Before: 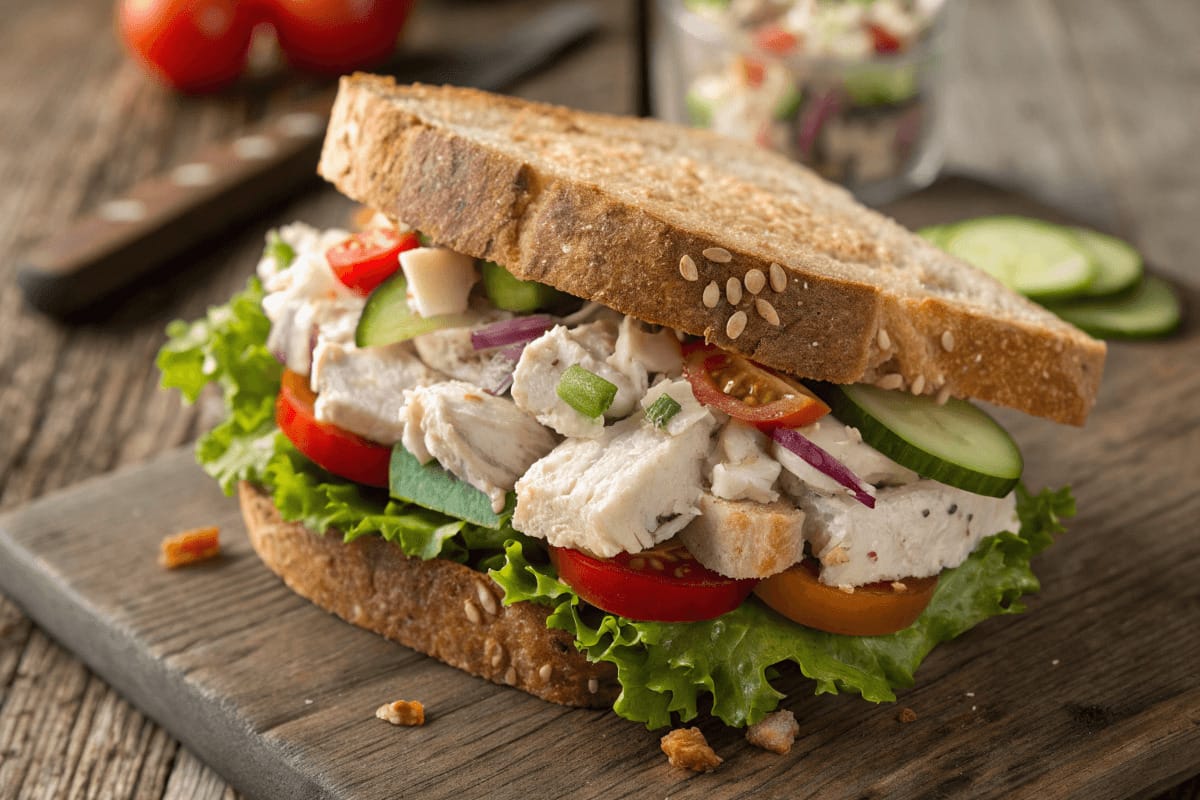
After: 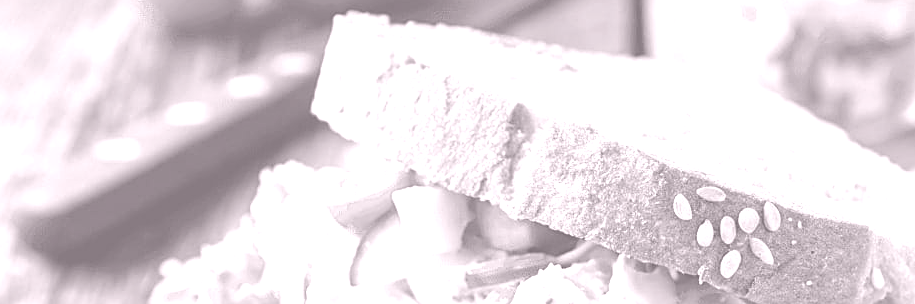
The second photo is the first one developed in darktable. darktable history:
sharpen: radius 1.967
crop: left 0.579%, top 7.627%, right 23.167%, bottom 54.275%
colorize: hue 25.2°, saturation 83%, source mix 82%, lightness 79%, version 1
